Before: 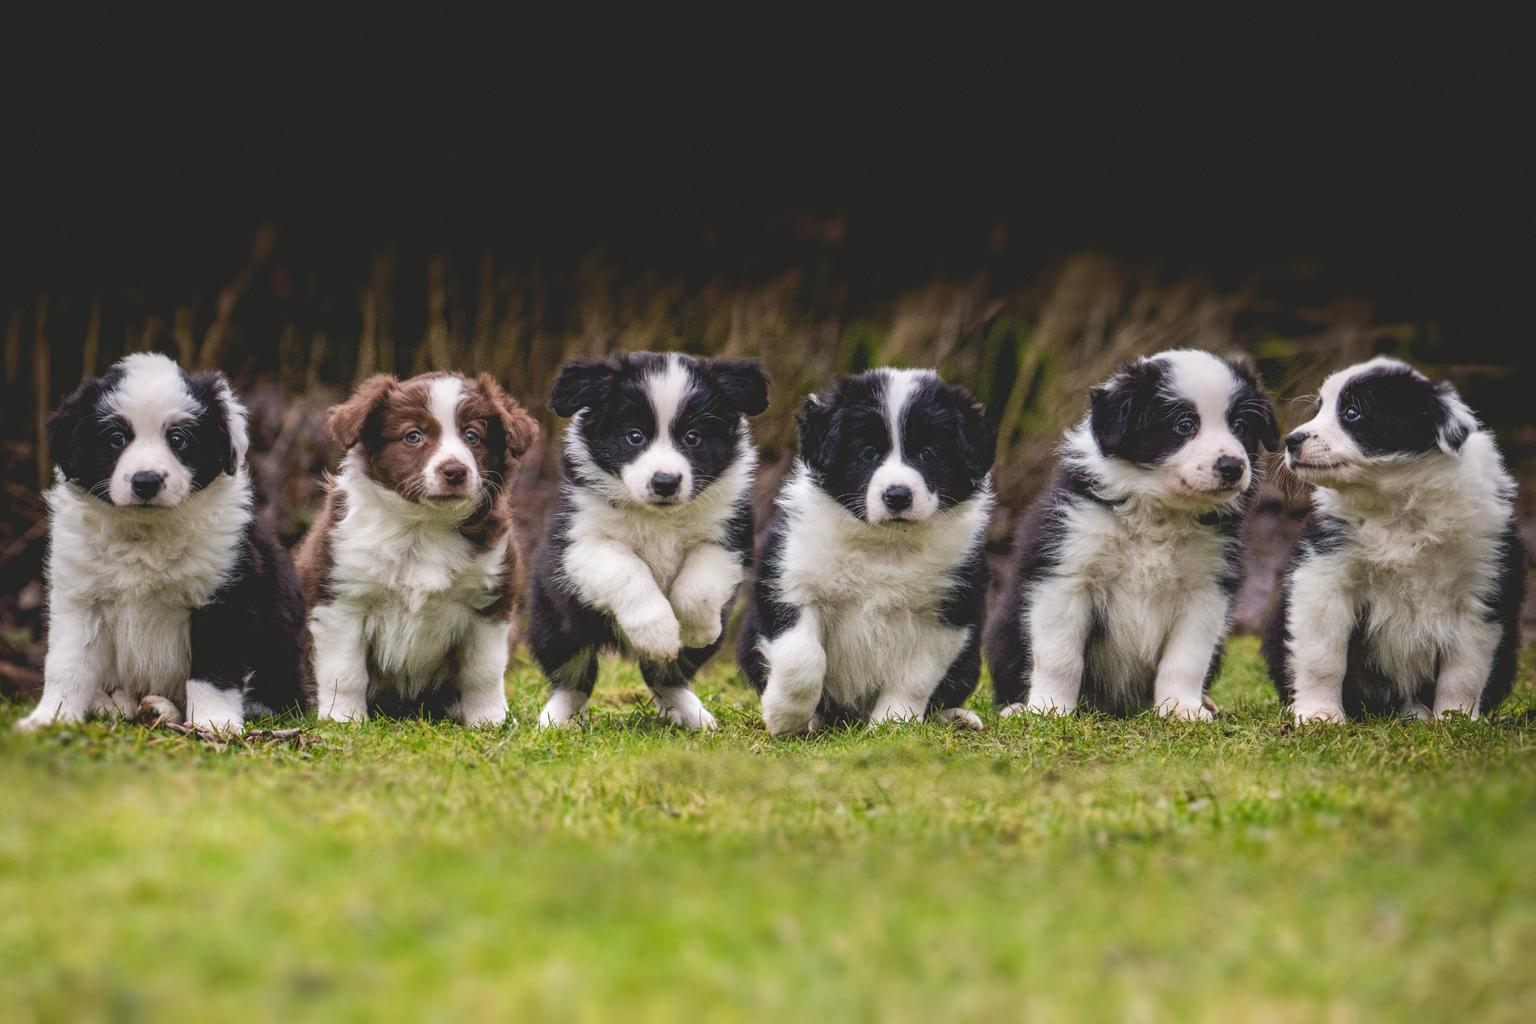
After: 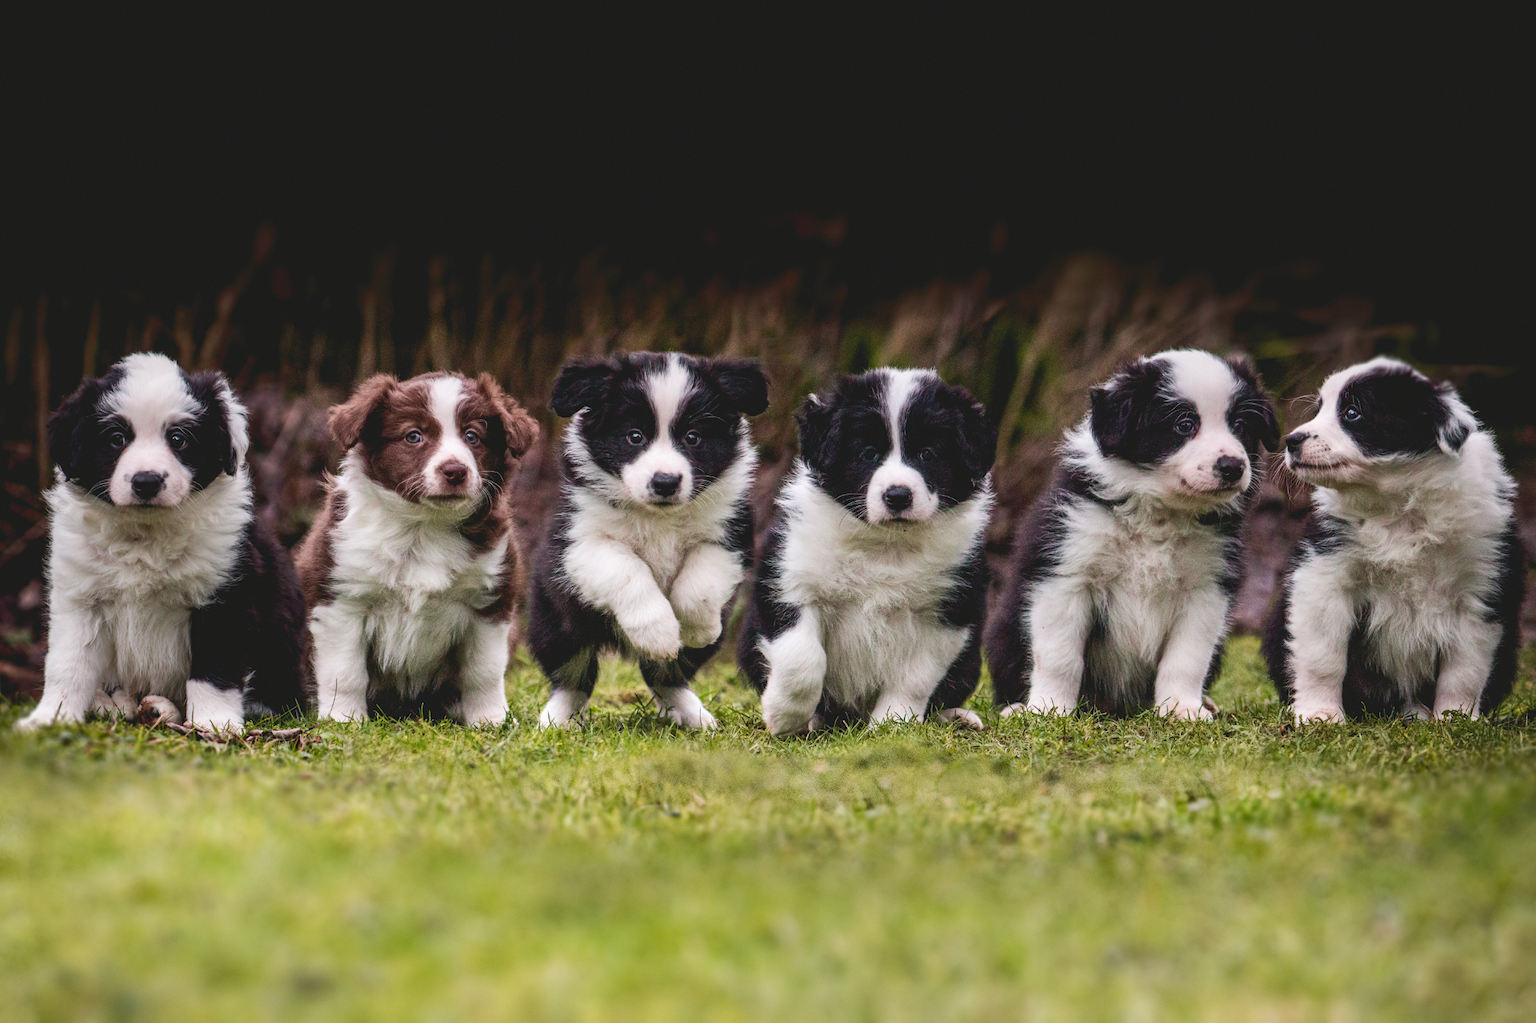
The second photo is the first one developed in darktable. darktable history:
tone curve: curves: ch0 [(0, 0) (0.227, 0.17) (0.766, 0.774) (1, 1)]; ch1 [(0, 0) (0.114, 0.127) (0.437, 0.452) (0.498, 0.498) (0.529, 0.541) (0.579, 0.589) (1, 1)]; ch2 [(0, 0) (0.233, 0.259) (0.493, 0.492) (0.587, 0.573) (1, 1)], color space Lab, independent channels, preserve colors none
